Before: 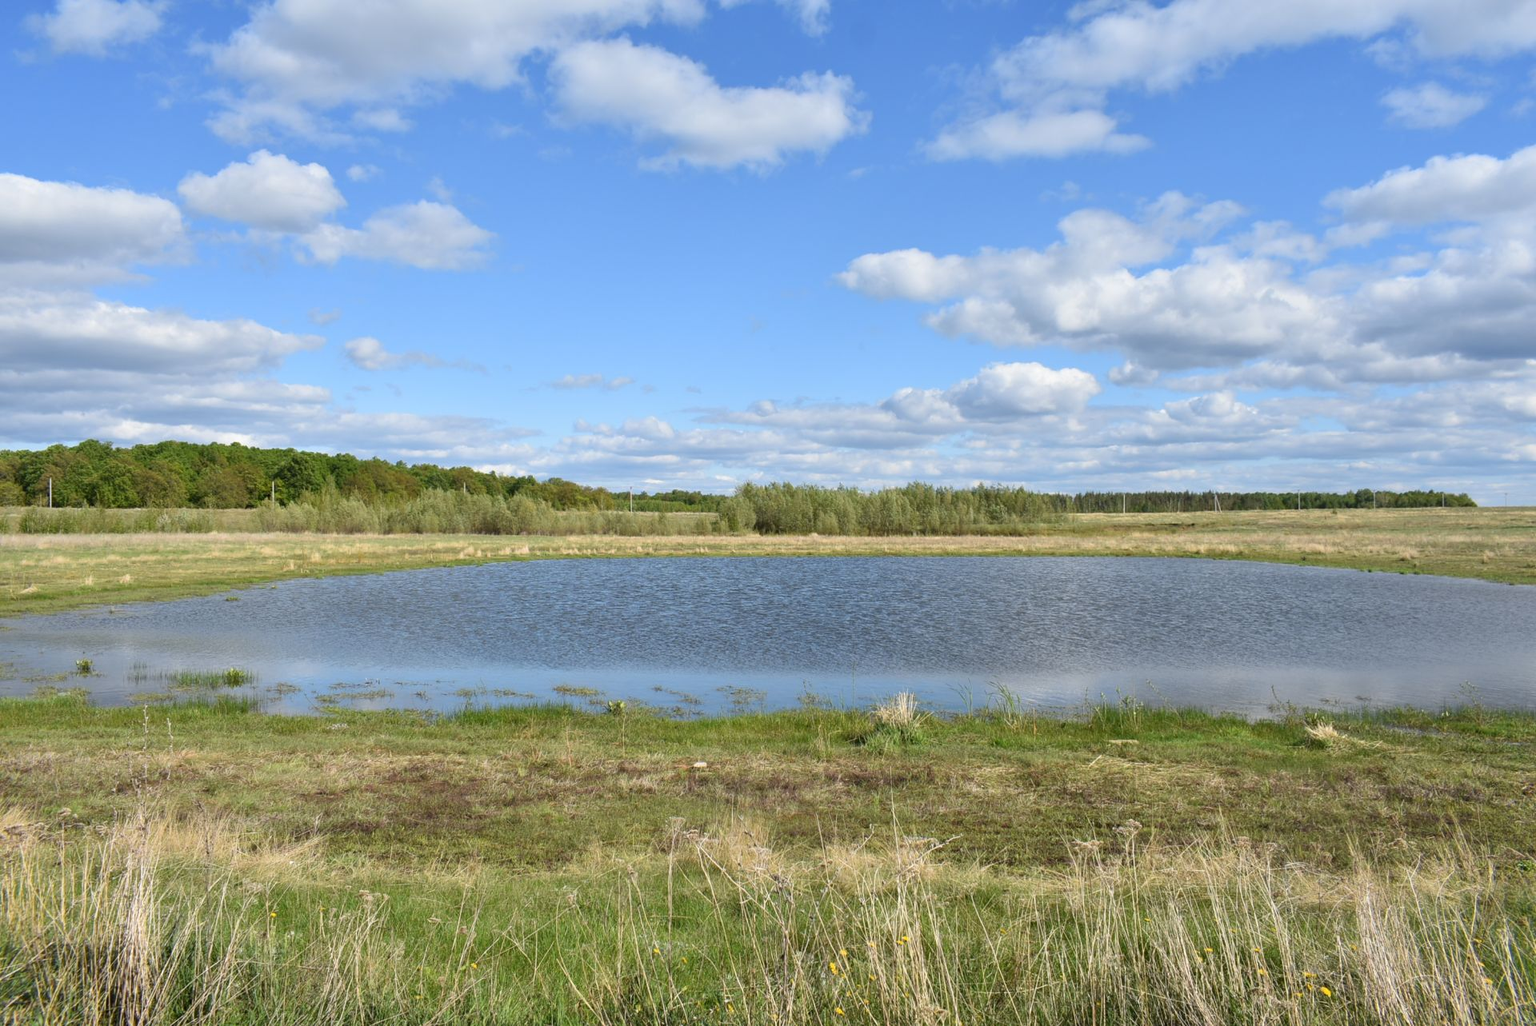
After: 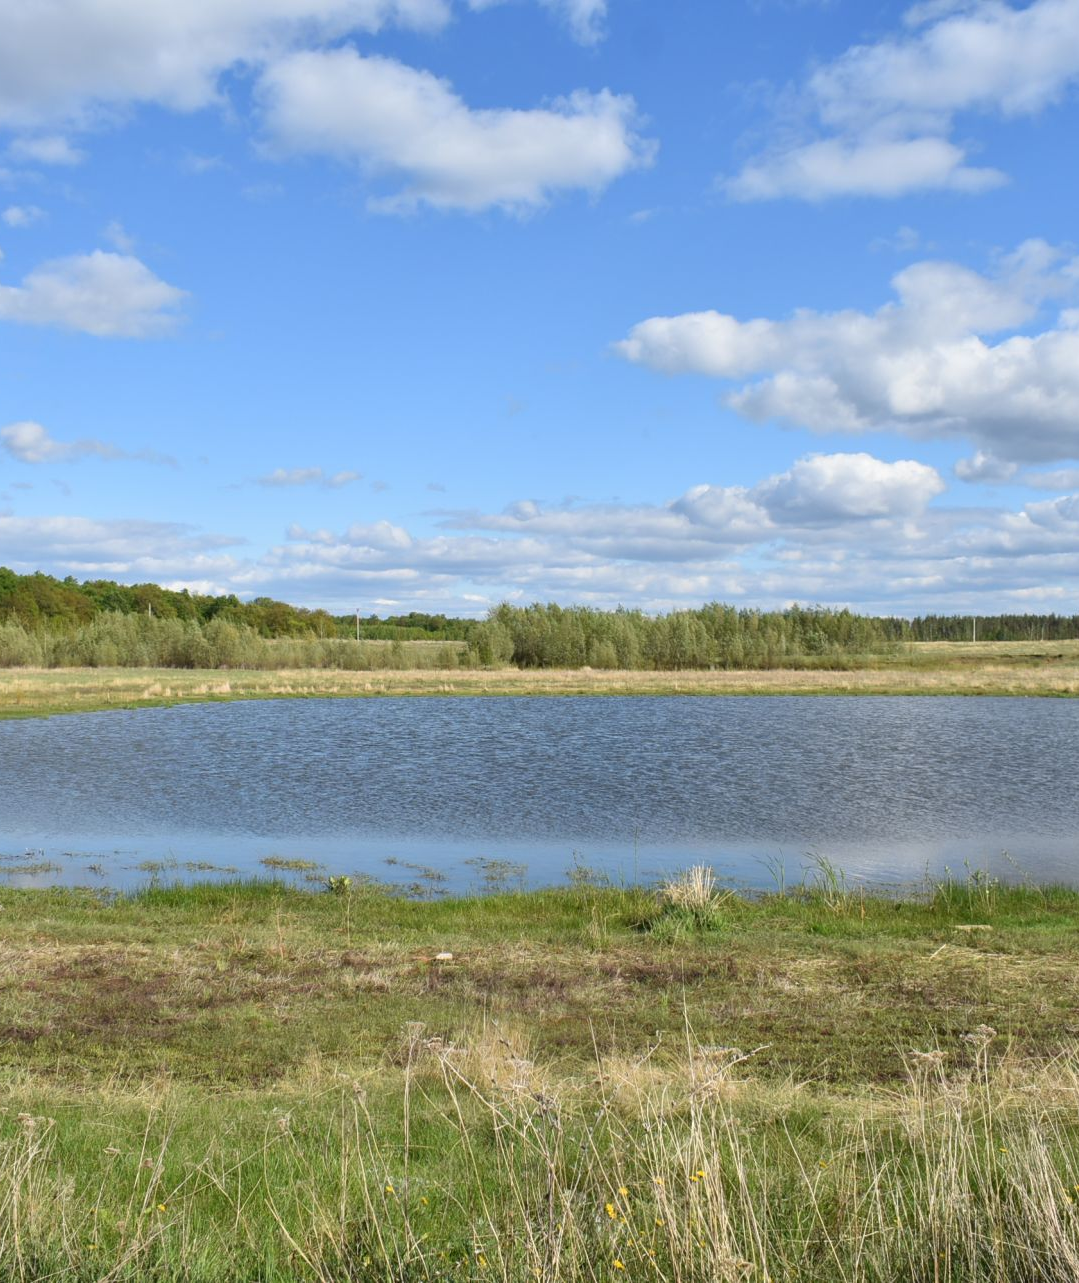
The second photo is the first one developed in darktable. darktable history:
crop and rotate: left 22.489%, right 21.271%
